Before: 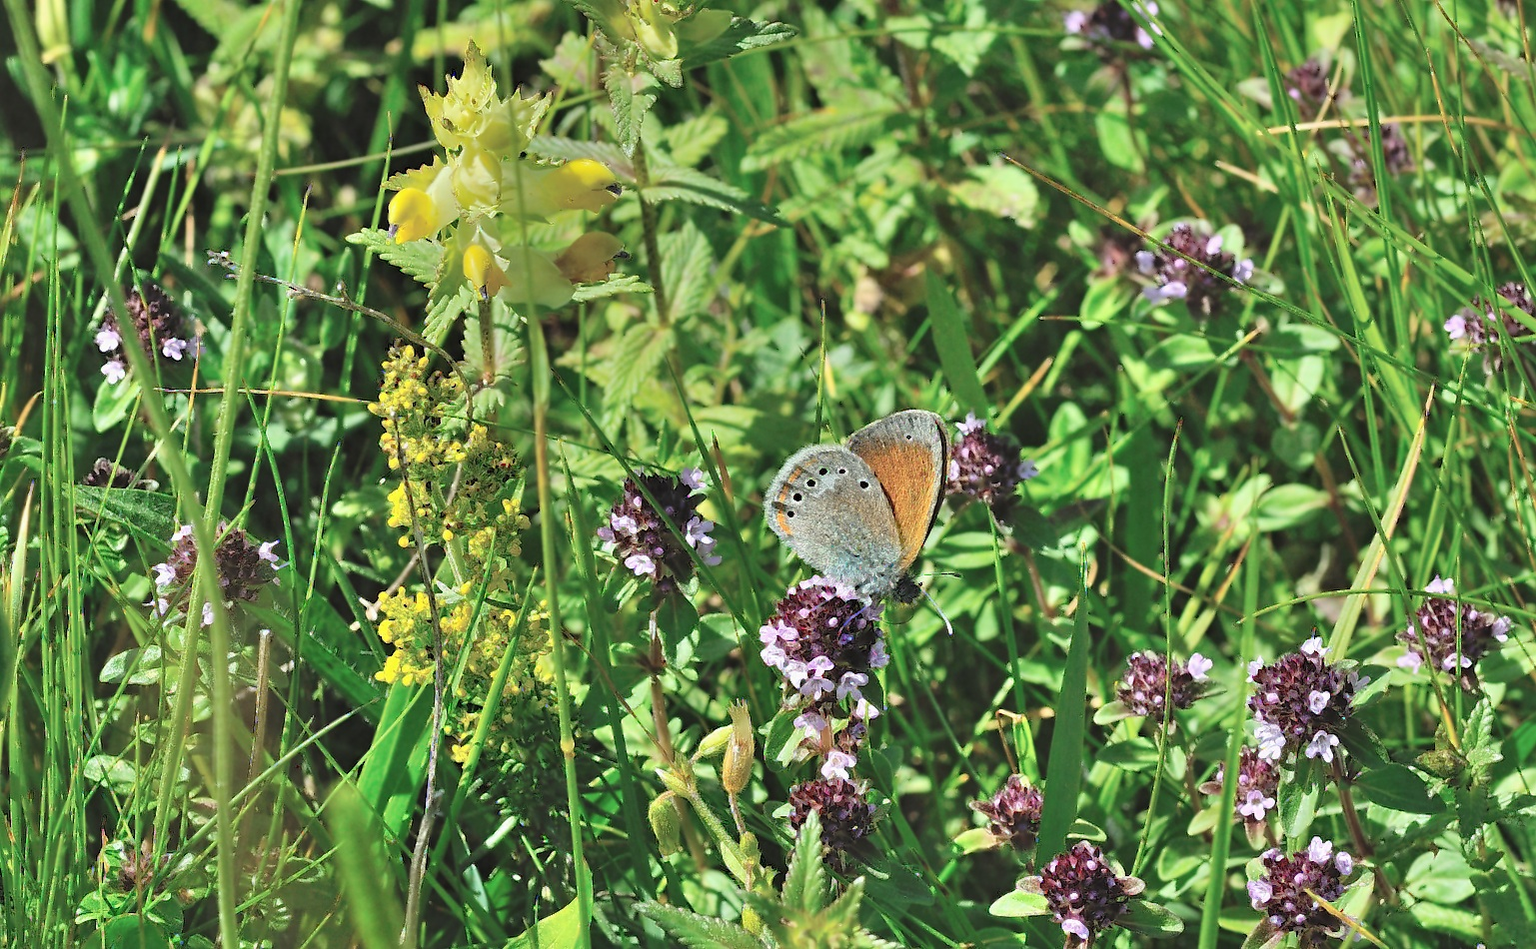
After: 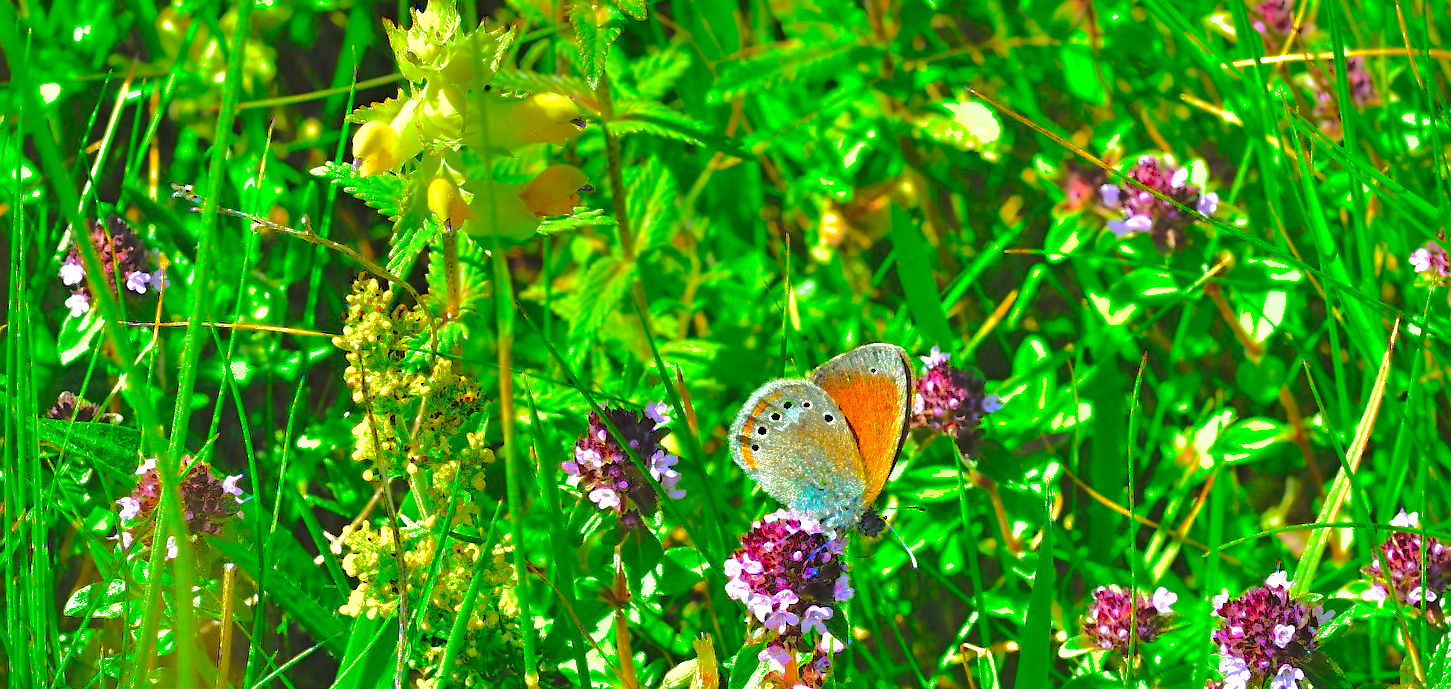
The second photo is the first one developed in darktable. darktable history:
exposure: exposure 0.609 EV, compensate highlight preservation false
crop: left 2.361%, top 7.097%, right 3.171%, bottom 20.313%
contrast brightness saturation: saturation 0.512
color balance rgb: linear chroma grading › global chroma 8.814%, perceptual saturation grading › global saturation 25.289%, global vibrance 41.188%
shadows and highlights: shadows -18.09, highlights -73.58
